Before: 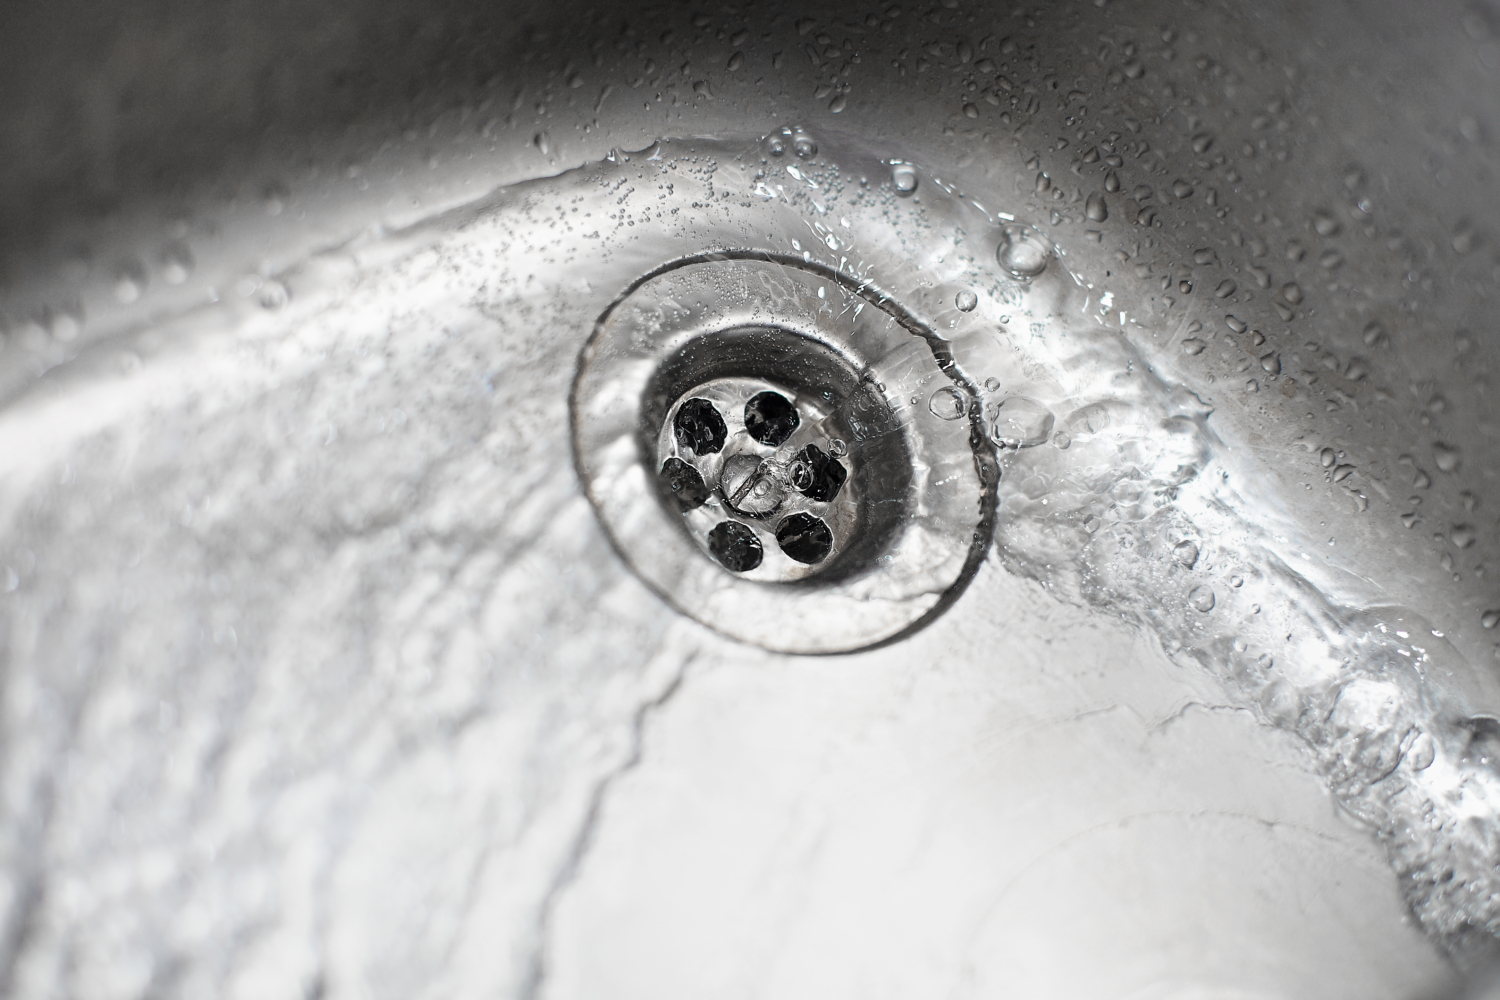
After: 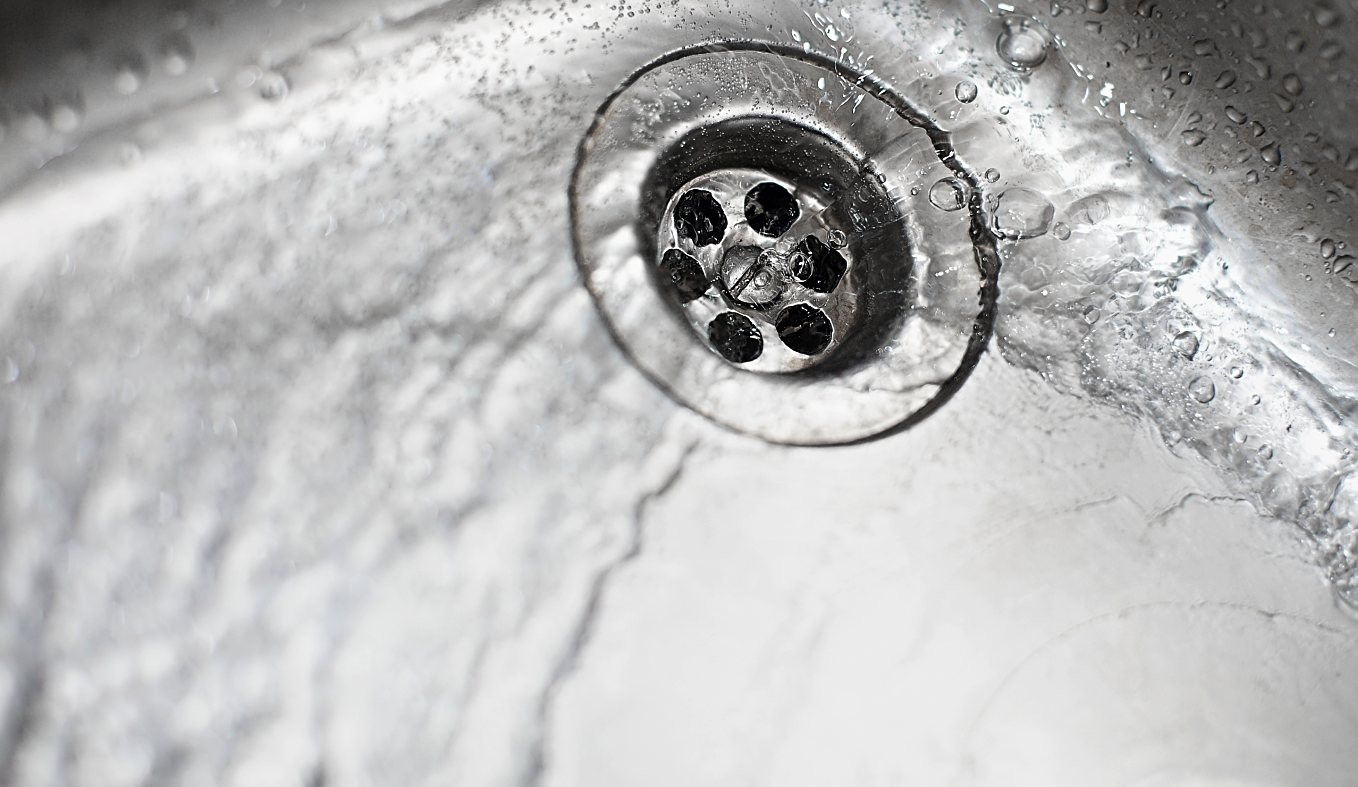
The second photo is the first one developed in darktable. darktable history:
contrast brightness saturation: contrast 0.07, brightness -0.14, saturation 0.11
sharpen: on, module defaults
crop: top 20.916%, right 9.437%, bottom 0.316%
